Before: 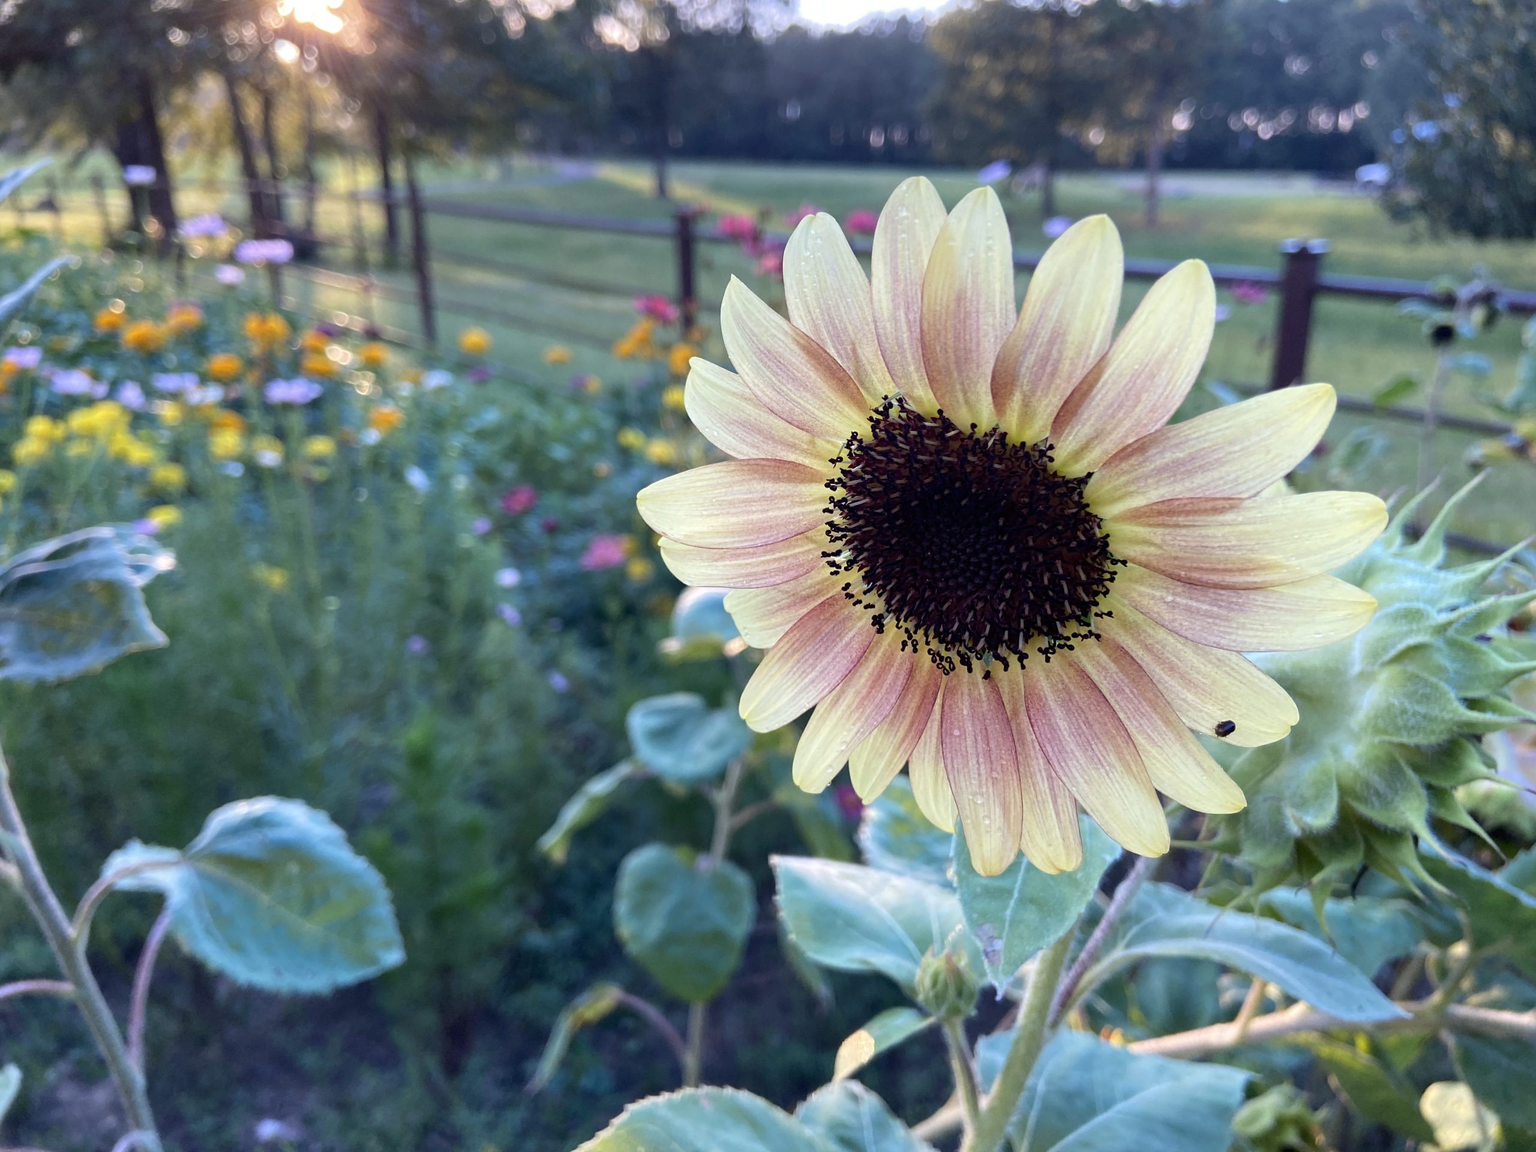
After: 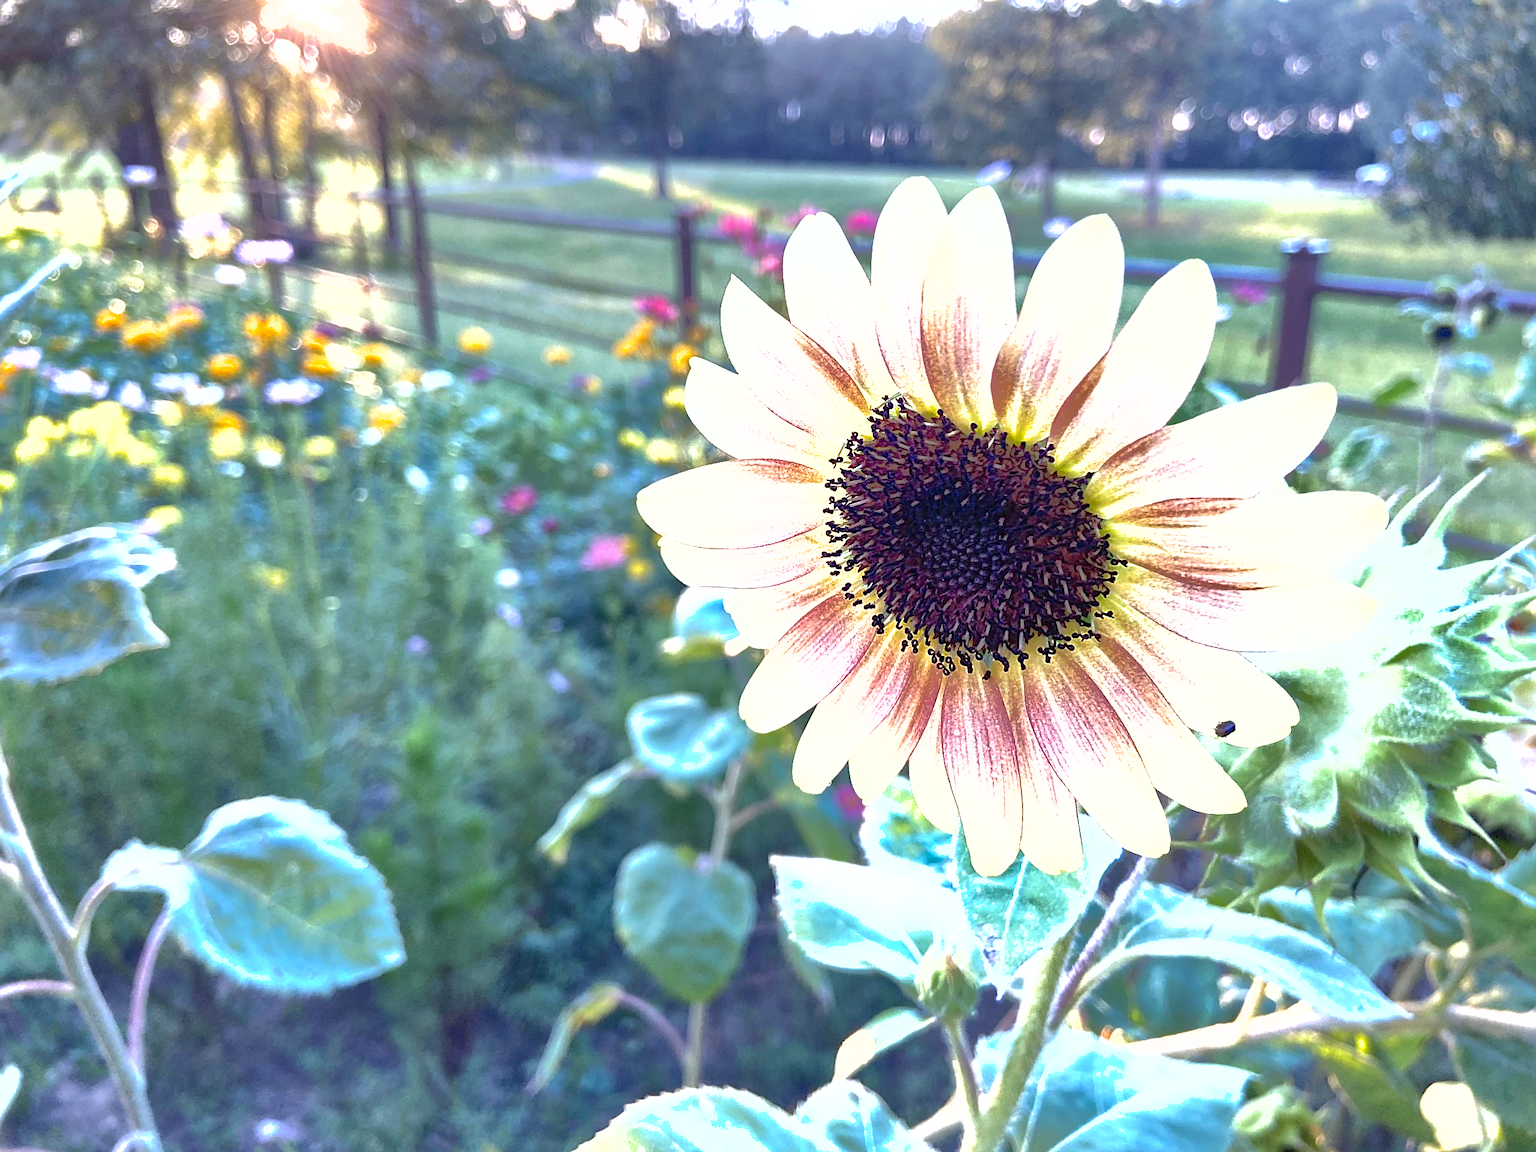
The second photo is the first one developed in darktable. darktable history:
exposure: black level correction 0, exposure 1.379 EV, compensate exposure bias true, compensate highlight preservation false
sharpen: on, module defaults
shadows and highlights: shadows 60, highlights -60
